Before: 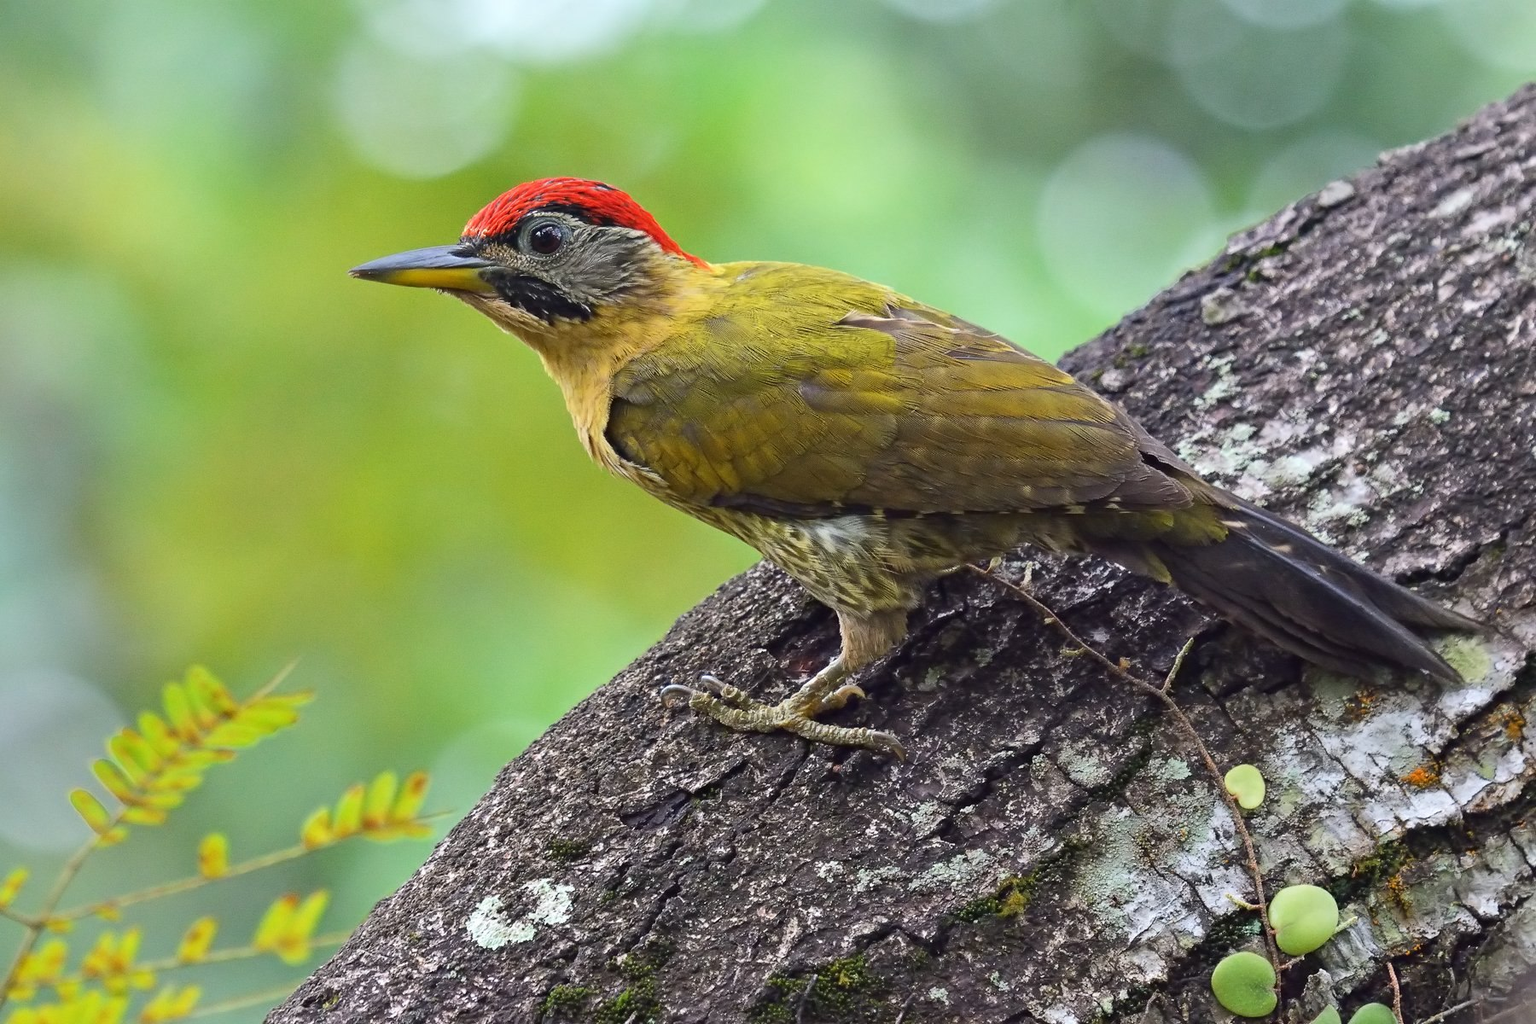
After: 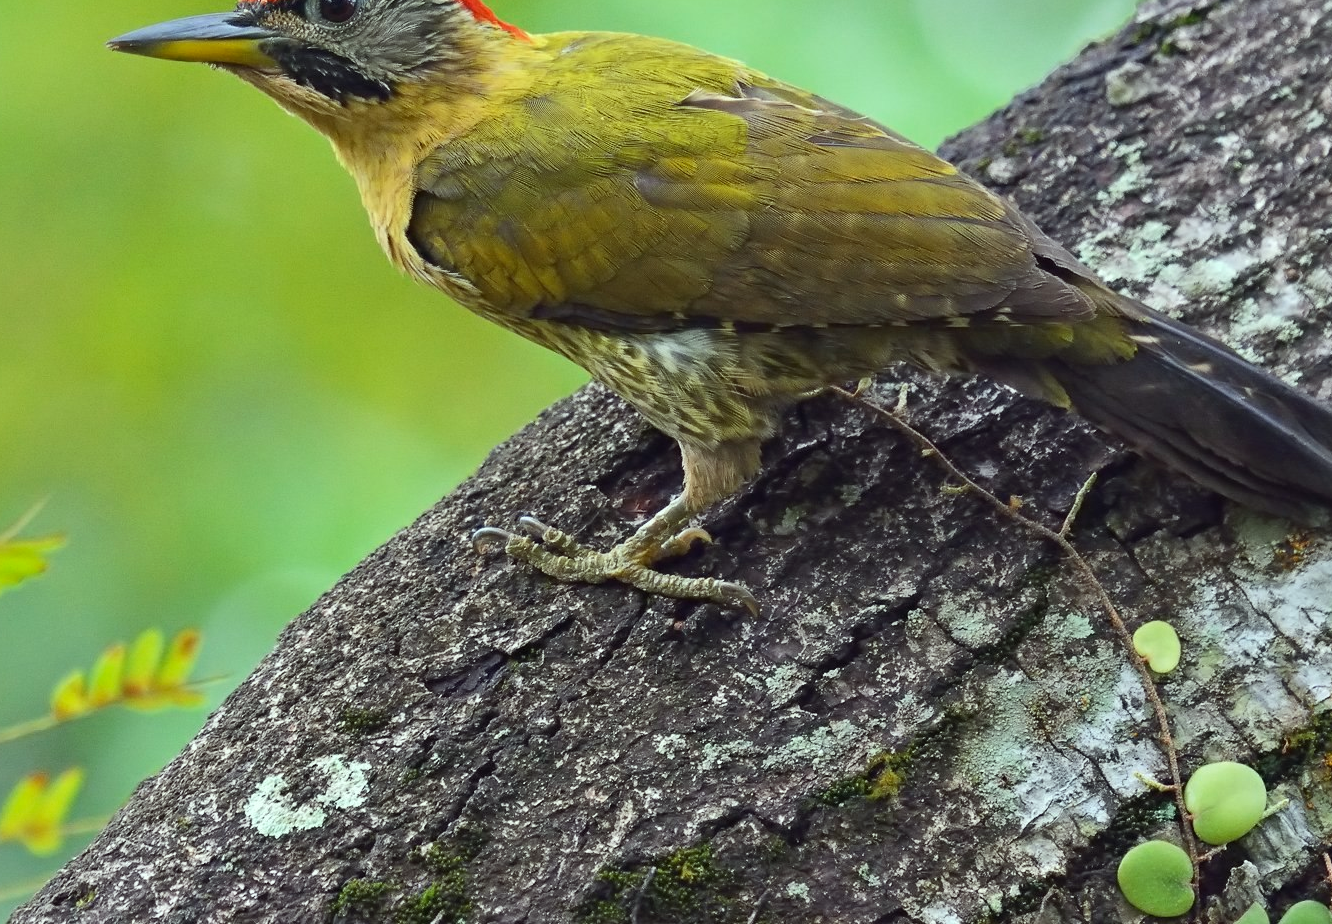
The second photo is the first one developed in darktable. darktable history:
crop: left 16.822%, top 22.949%, right 9.13%
color correction: highlights a* -8.31, highlights b* 3.12
